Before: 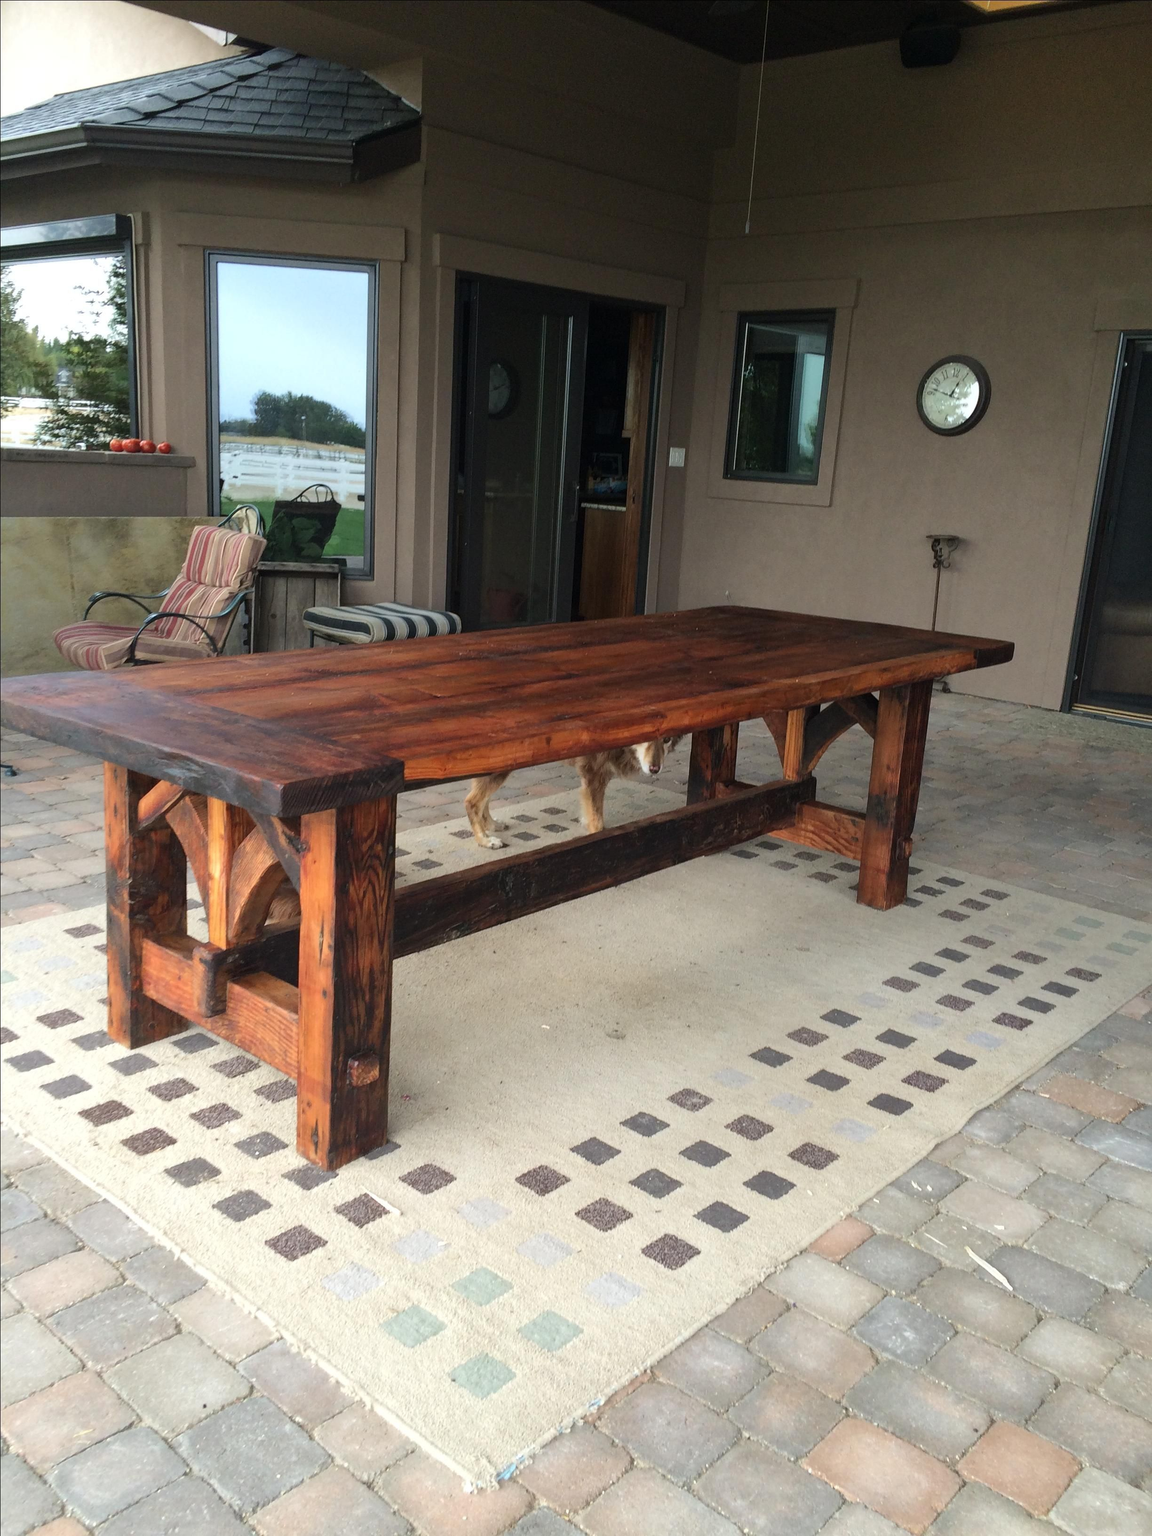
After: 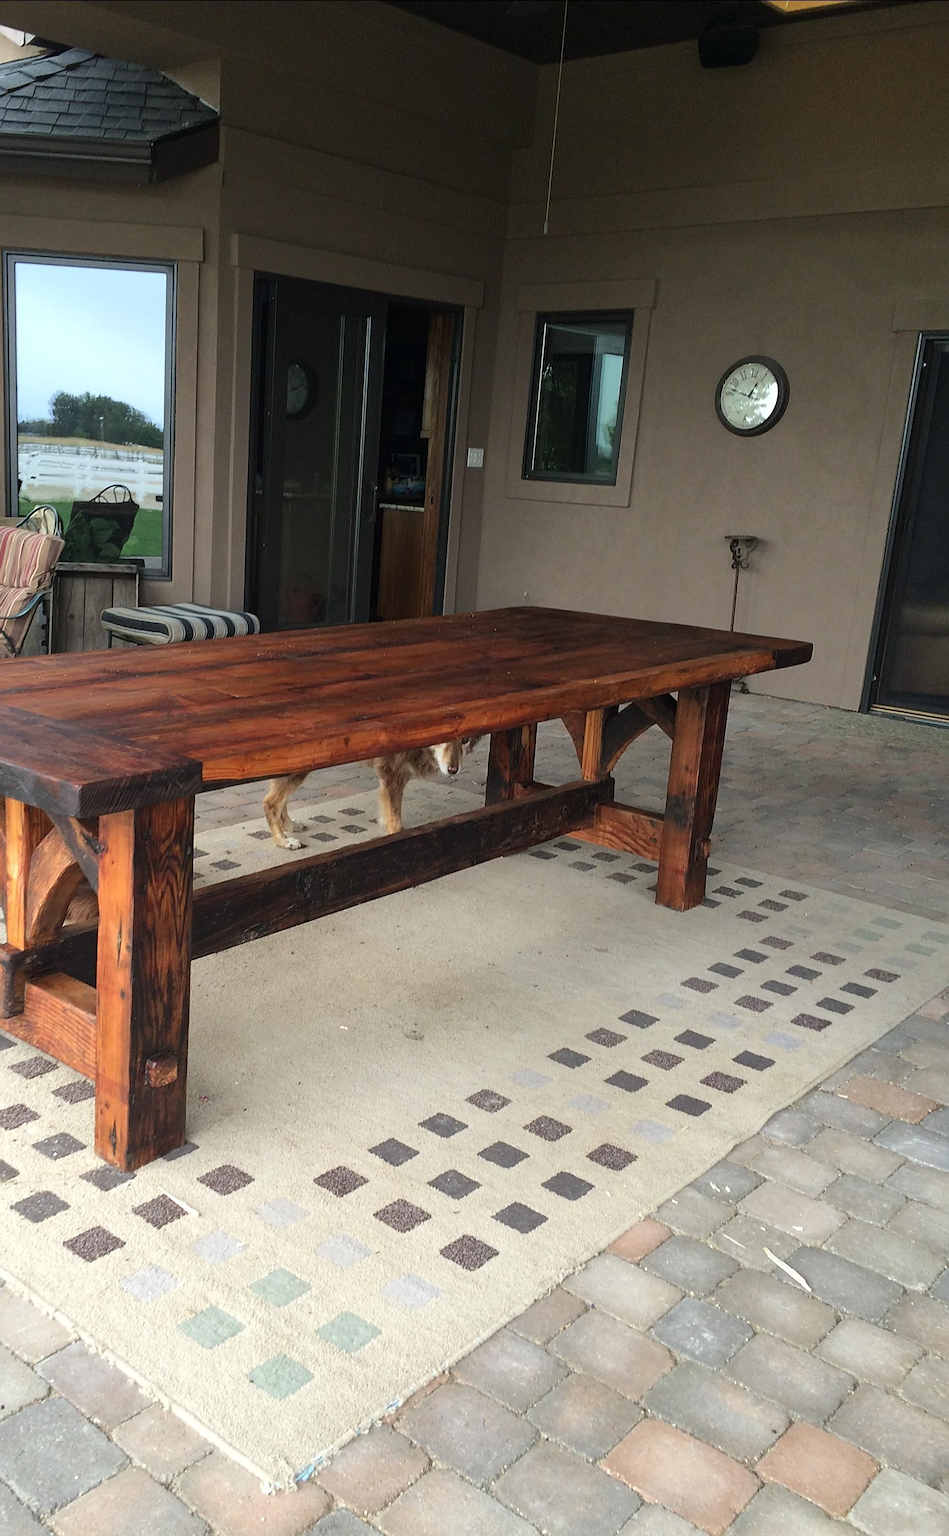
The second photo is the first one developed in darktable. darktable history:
crop: left 17.582%, bottom 0.031%
sharpen: on, module defaults
